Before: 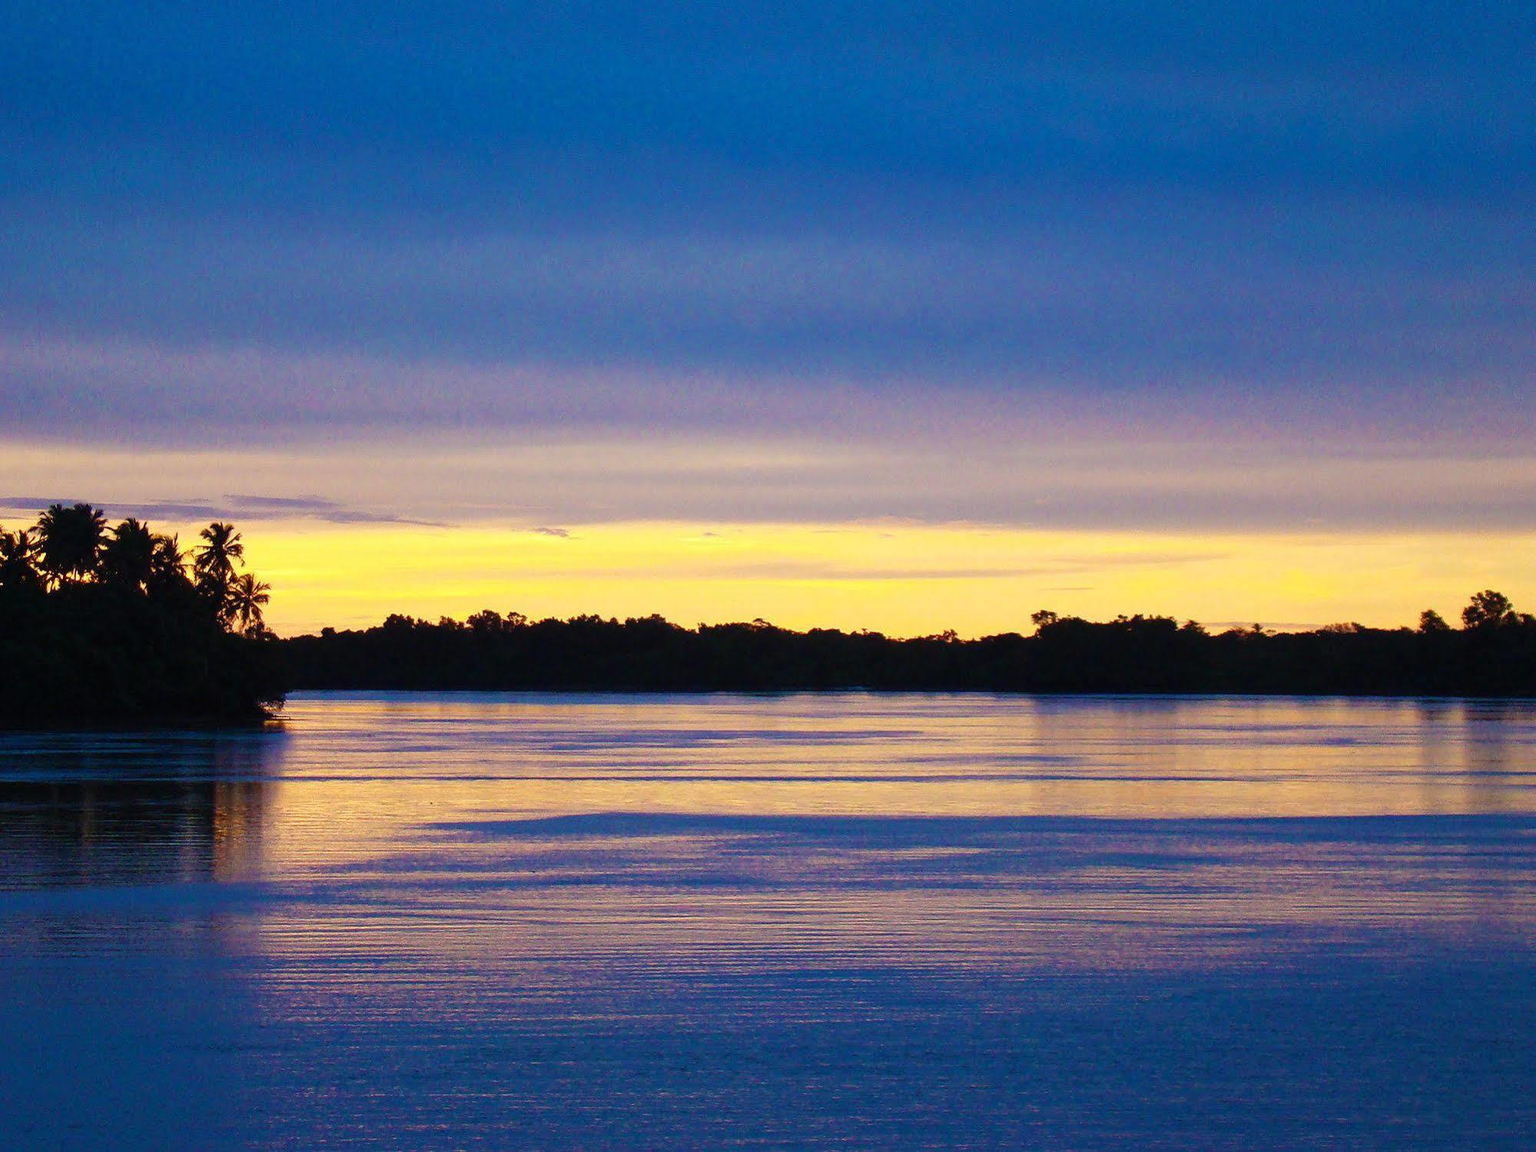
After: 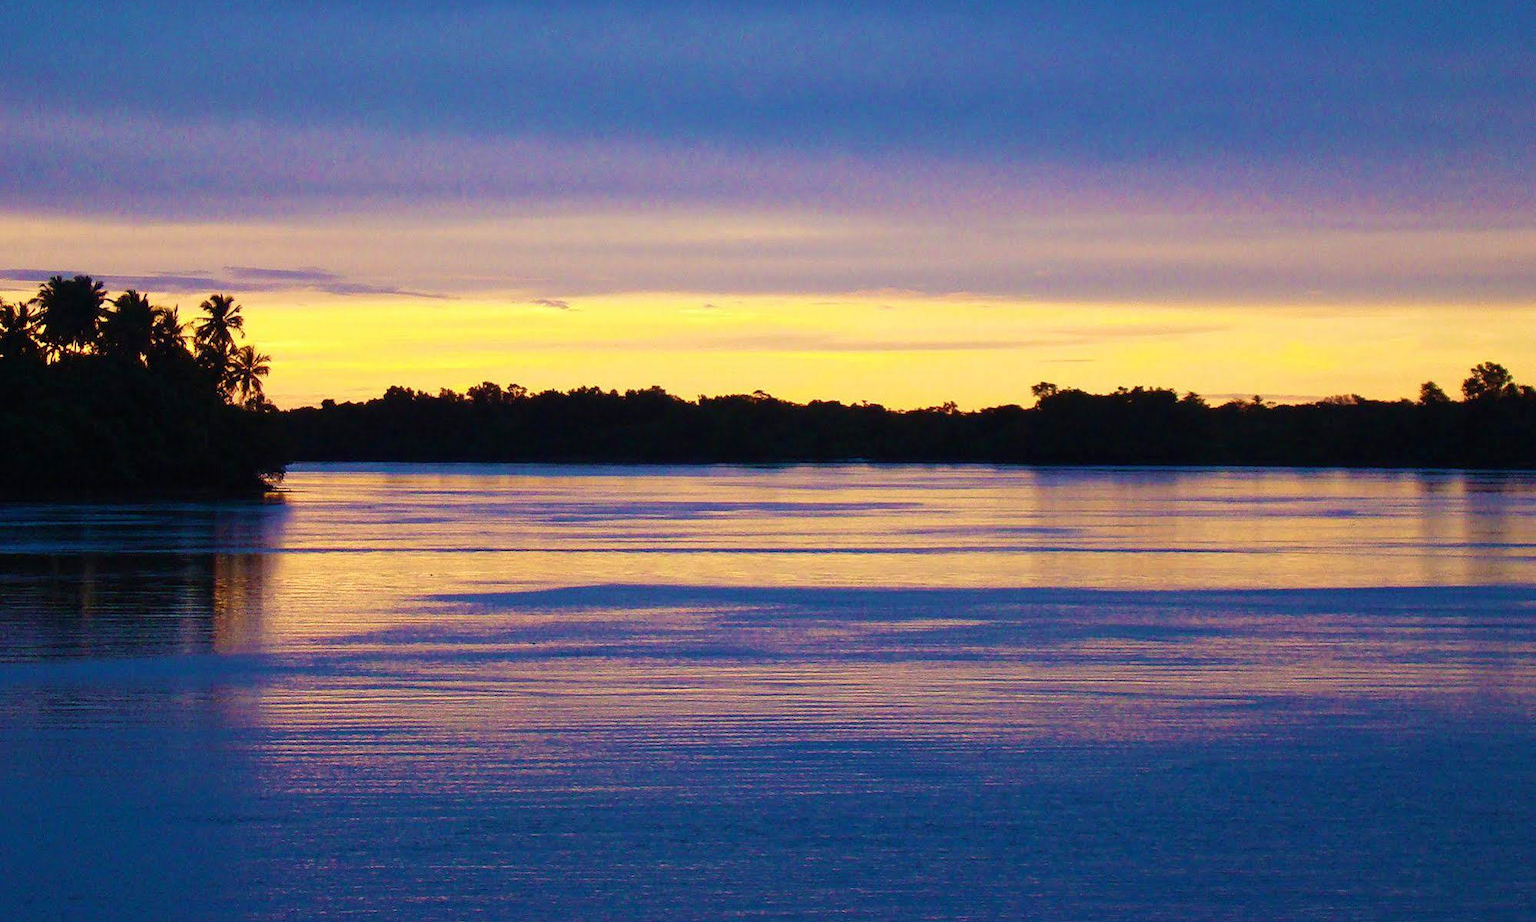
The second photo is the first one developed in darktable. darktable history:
crop and rotate: top 19.826%
velvia: on, module defaults
